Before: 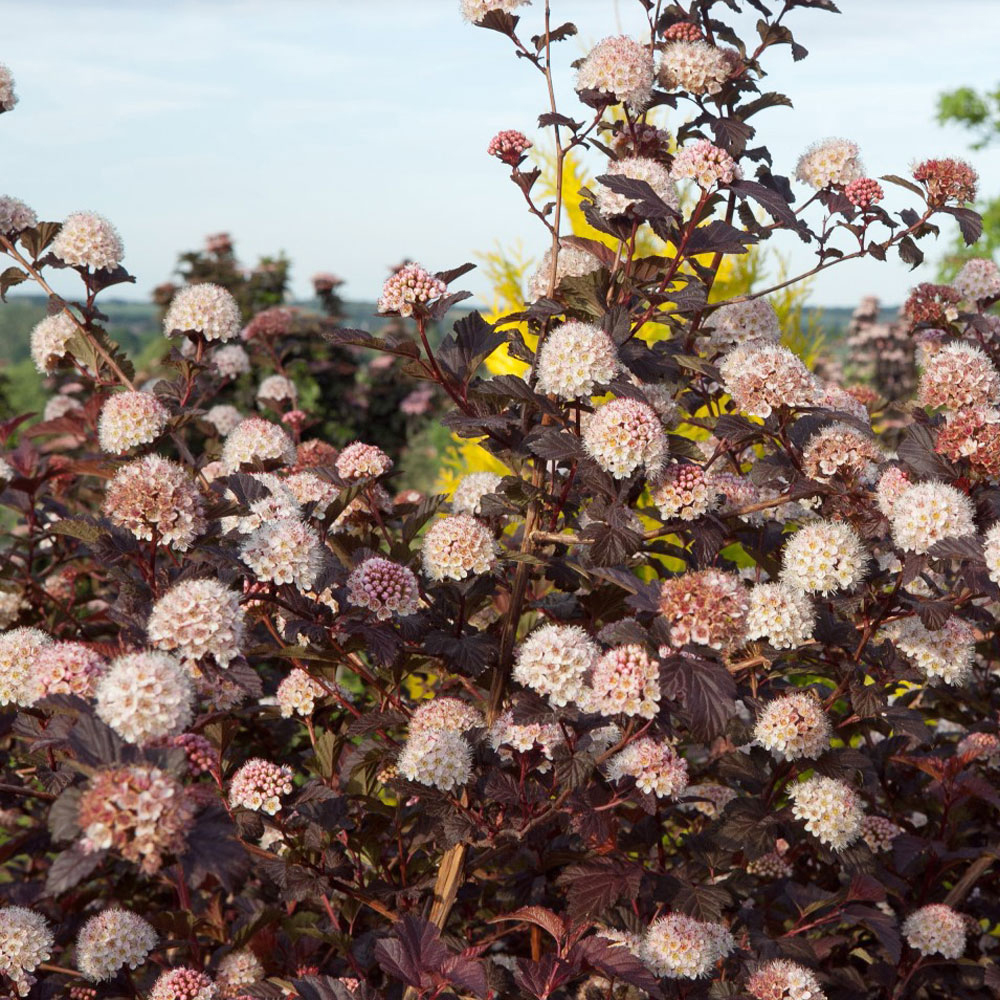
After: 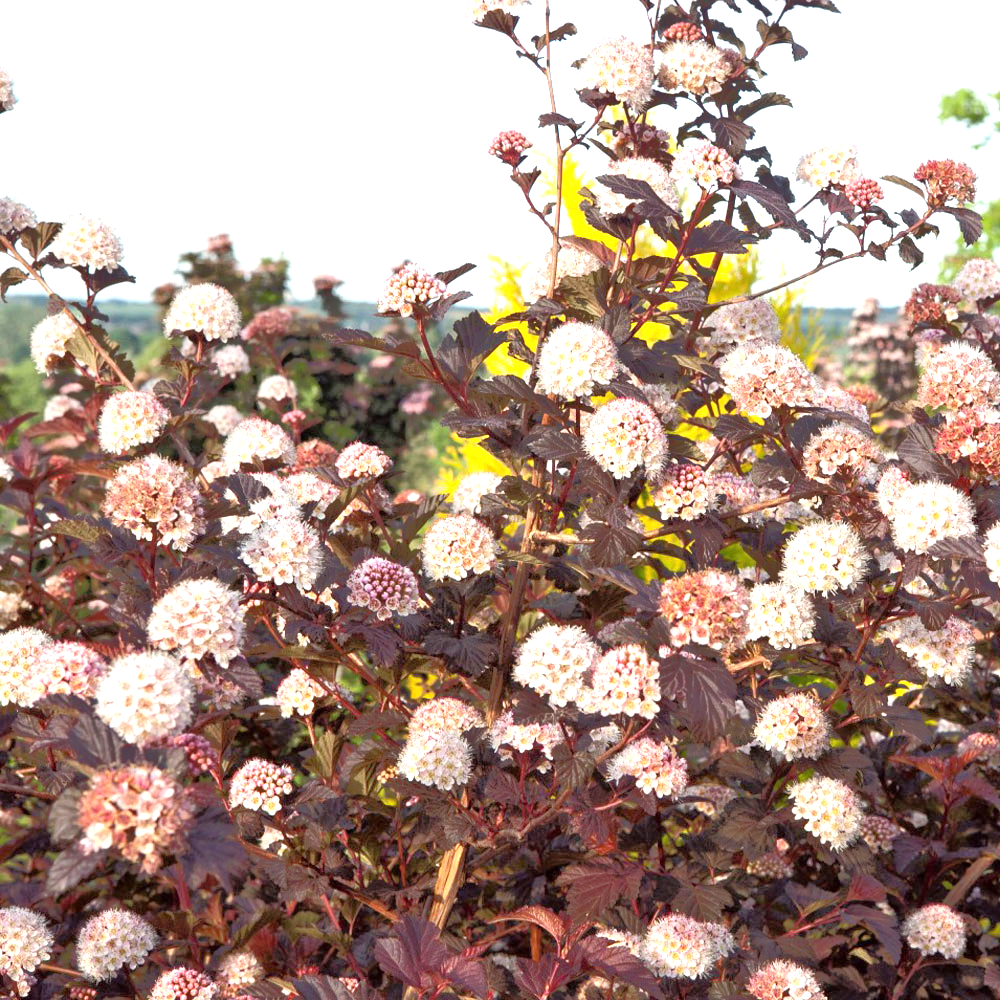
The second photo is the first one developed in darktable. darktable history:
exposure: exposure 0.999 EV, compensate highlight preservation false
tone equalizer: -8 EV -0.528 EV, -7 EV -0.319 EV, -6 EV -0.083 EV, -5 EV 0.413 EV, -4 EV 0.985 EV, -3 EV 0.791 EV, -2 EV -0.01 EV, -1 EV 0.14 EV, +0 EV -0.012 EV, smoothing 1
